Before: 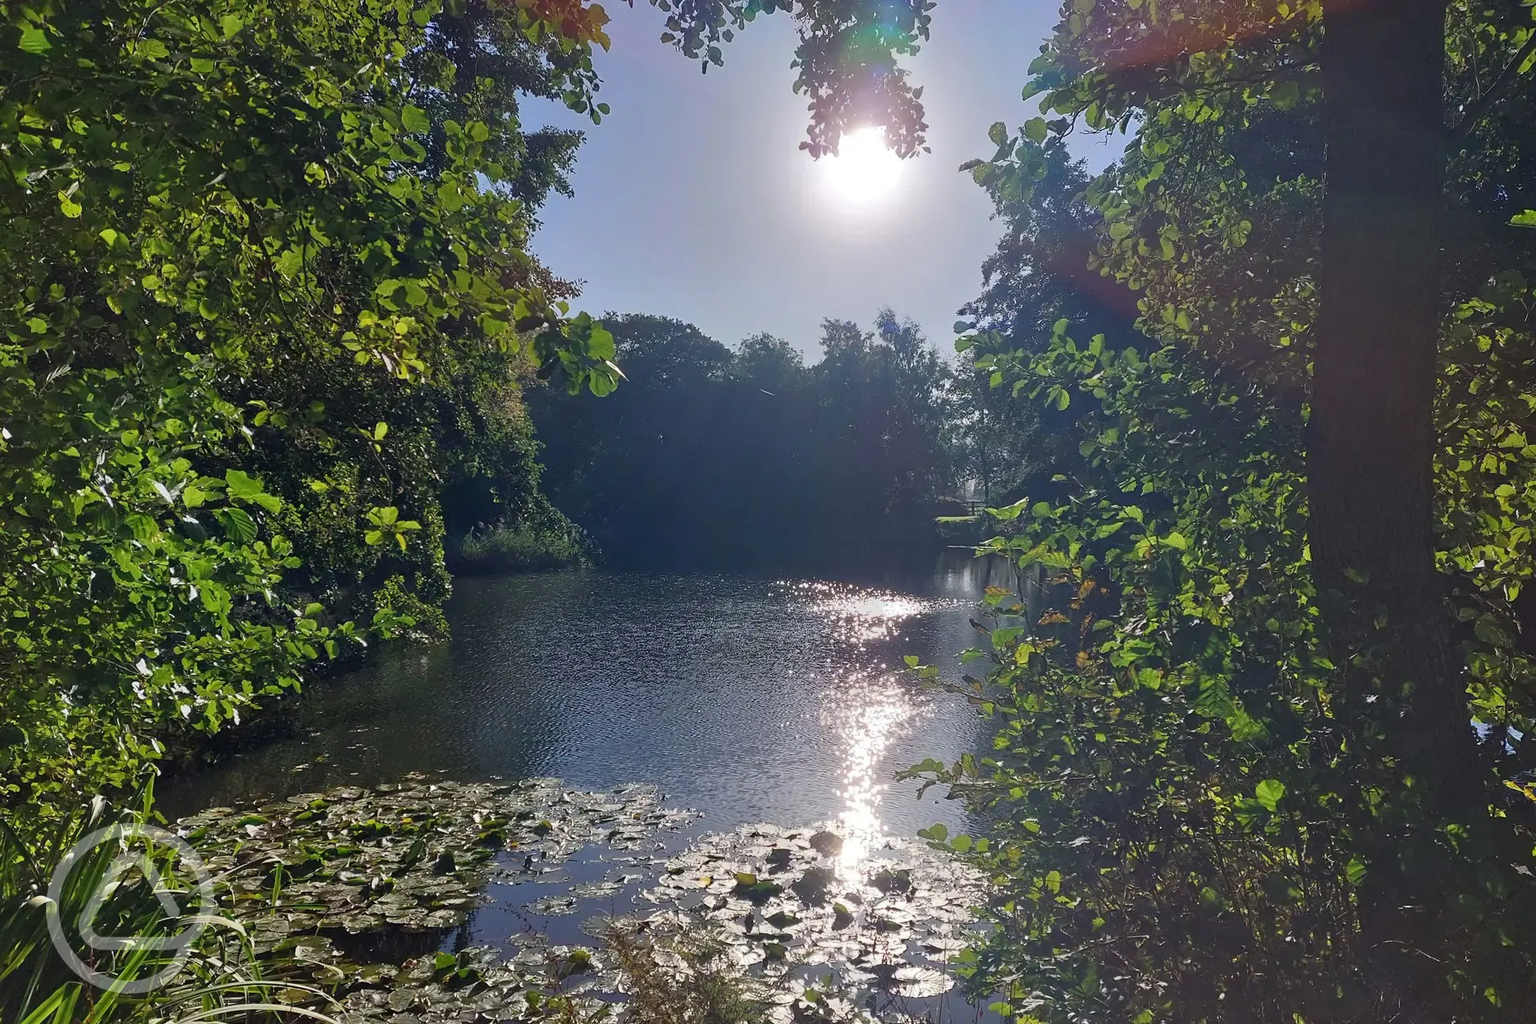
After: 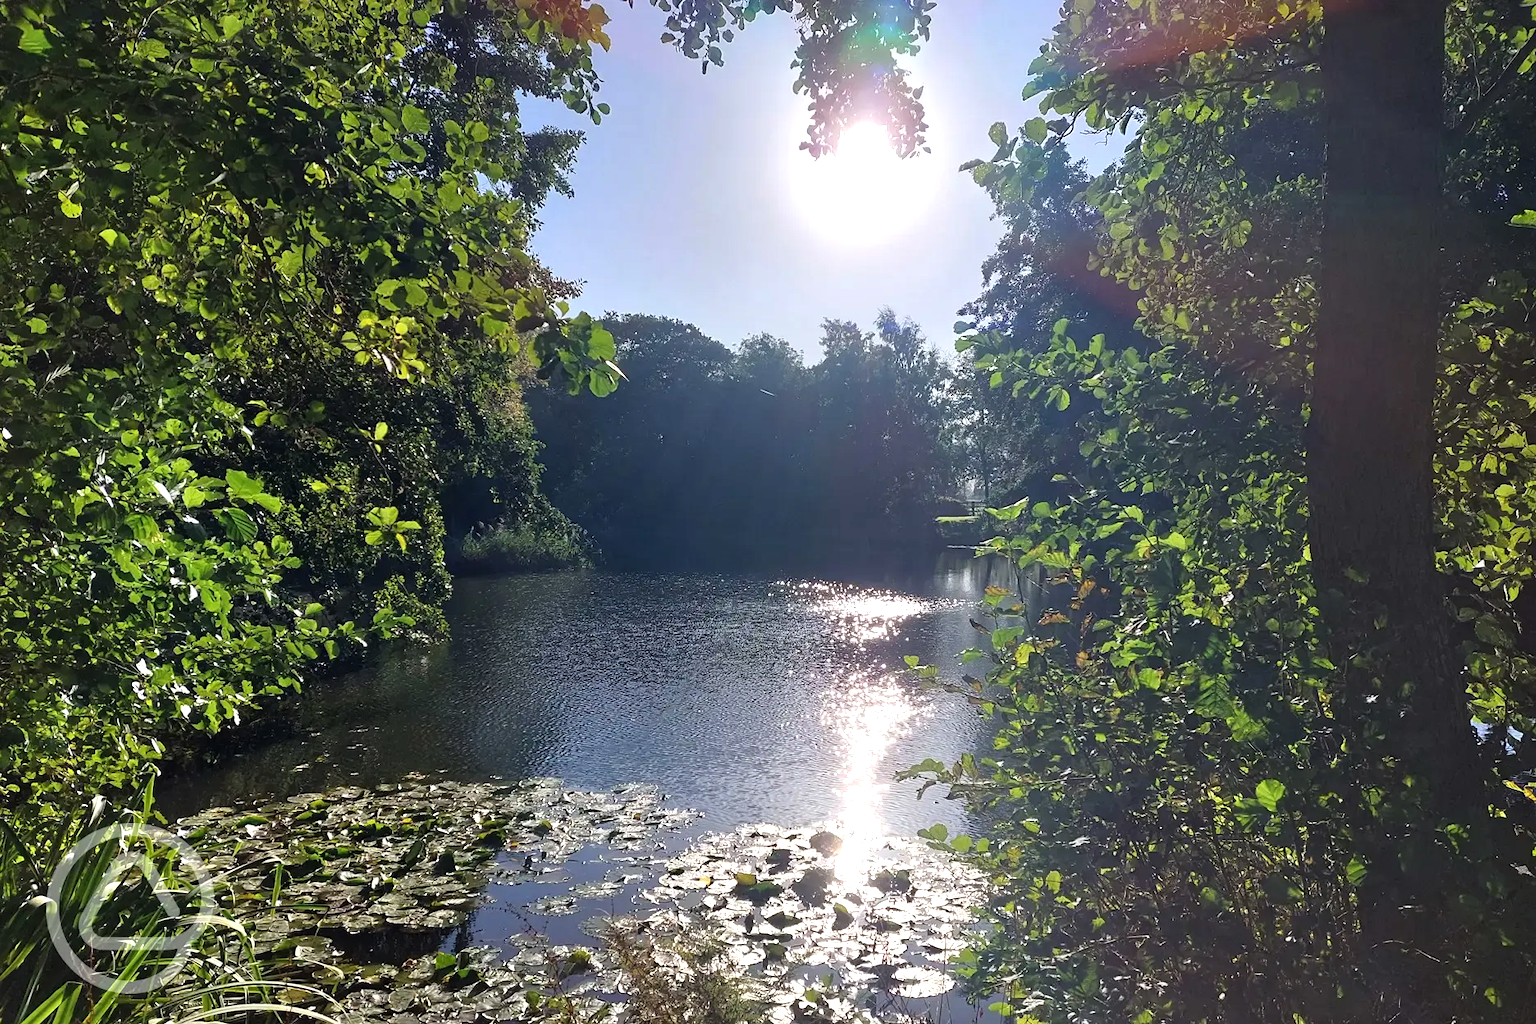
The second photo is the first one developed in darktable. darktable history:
tone equalizer: -8 EV -0.717 EV, -7 EV -0.692 EV, -6 EV -0.566 EV, -5 EV -0.367 EV, -3 EV 0.389 EV, -2 EV 0.6 EV, -1 EV 0.695 EV, +0 EV 0.746 EV
